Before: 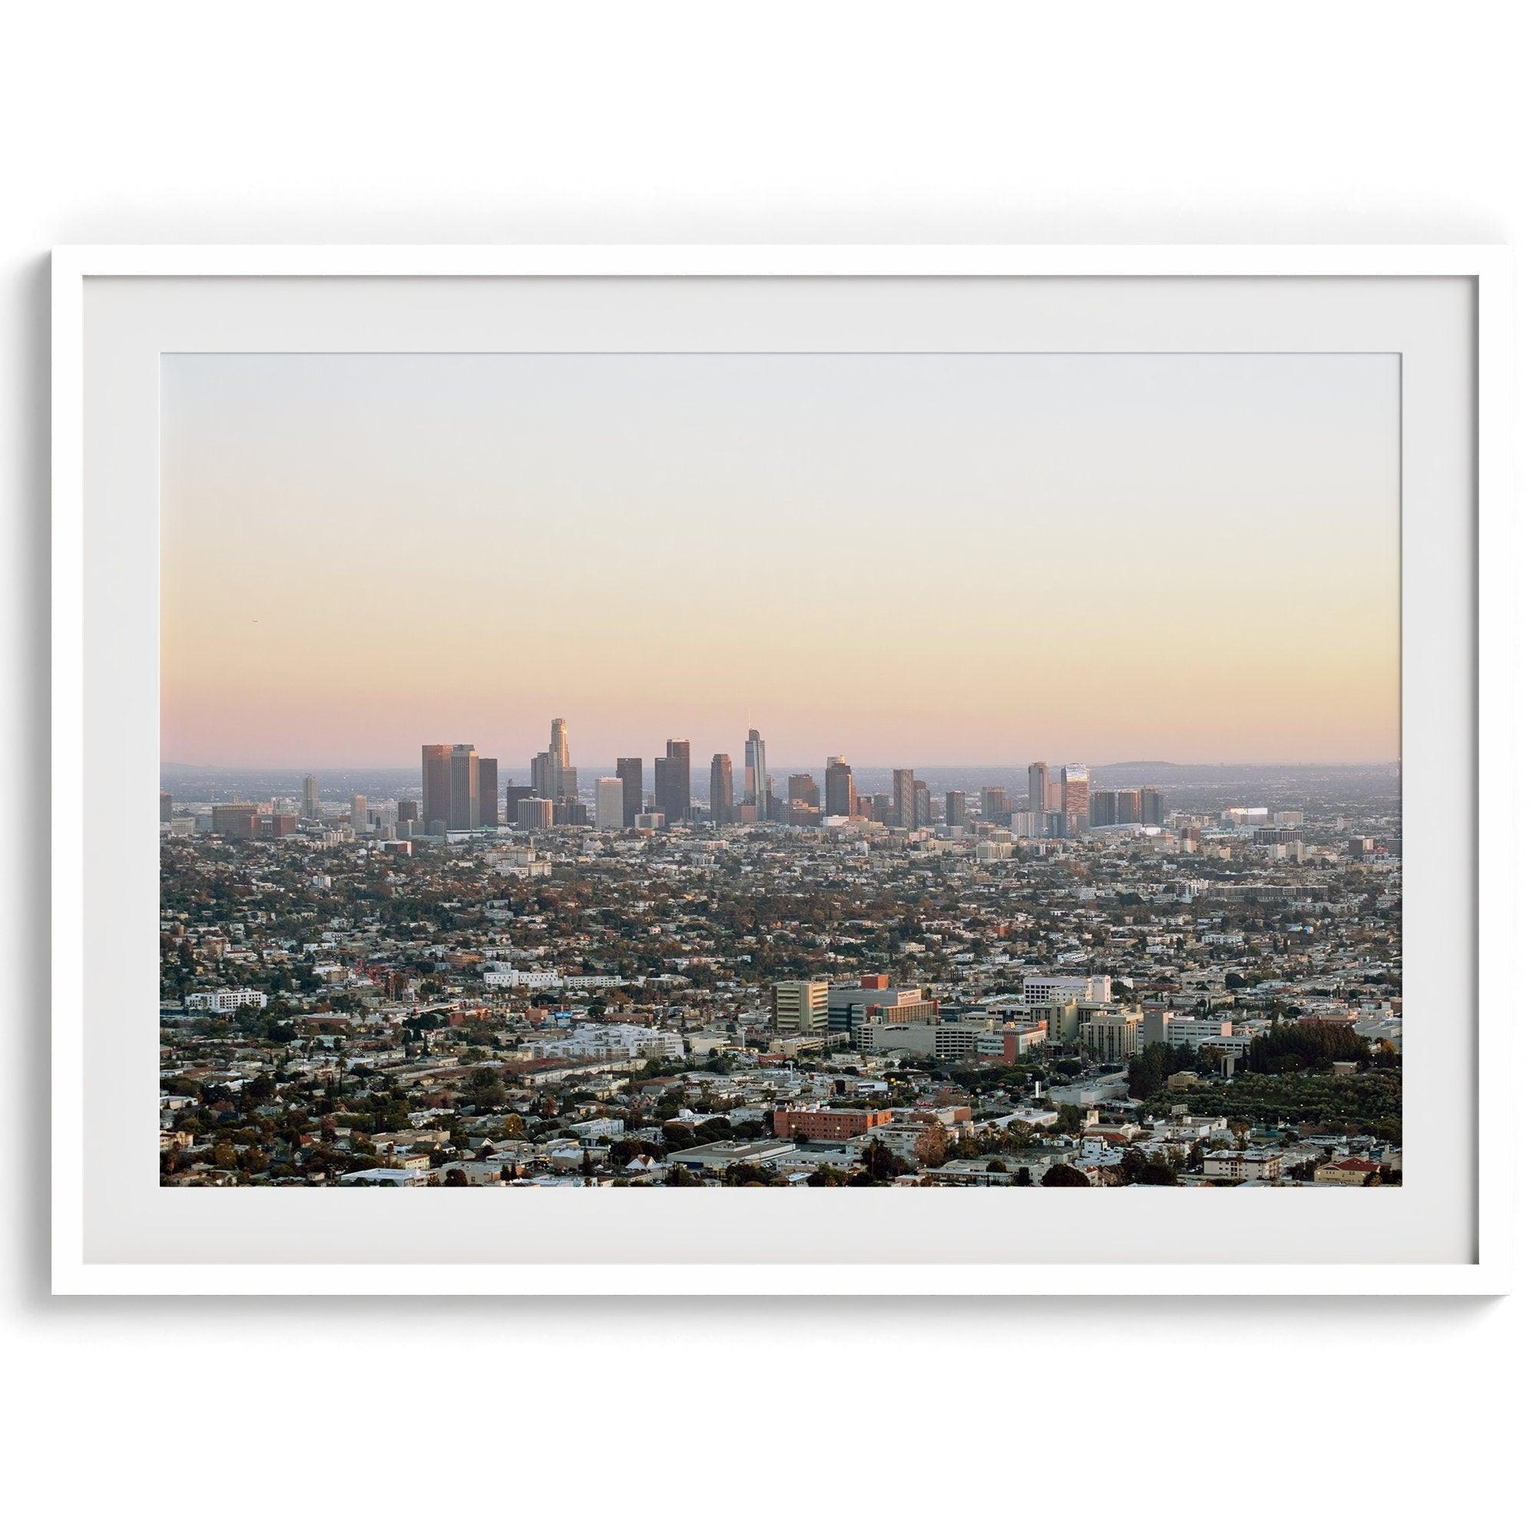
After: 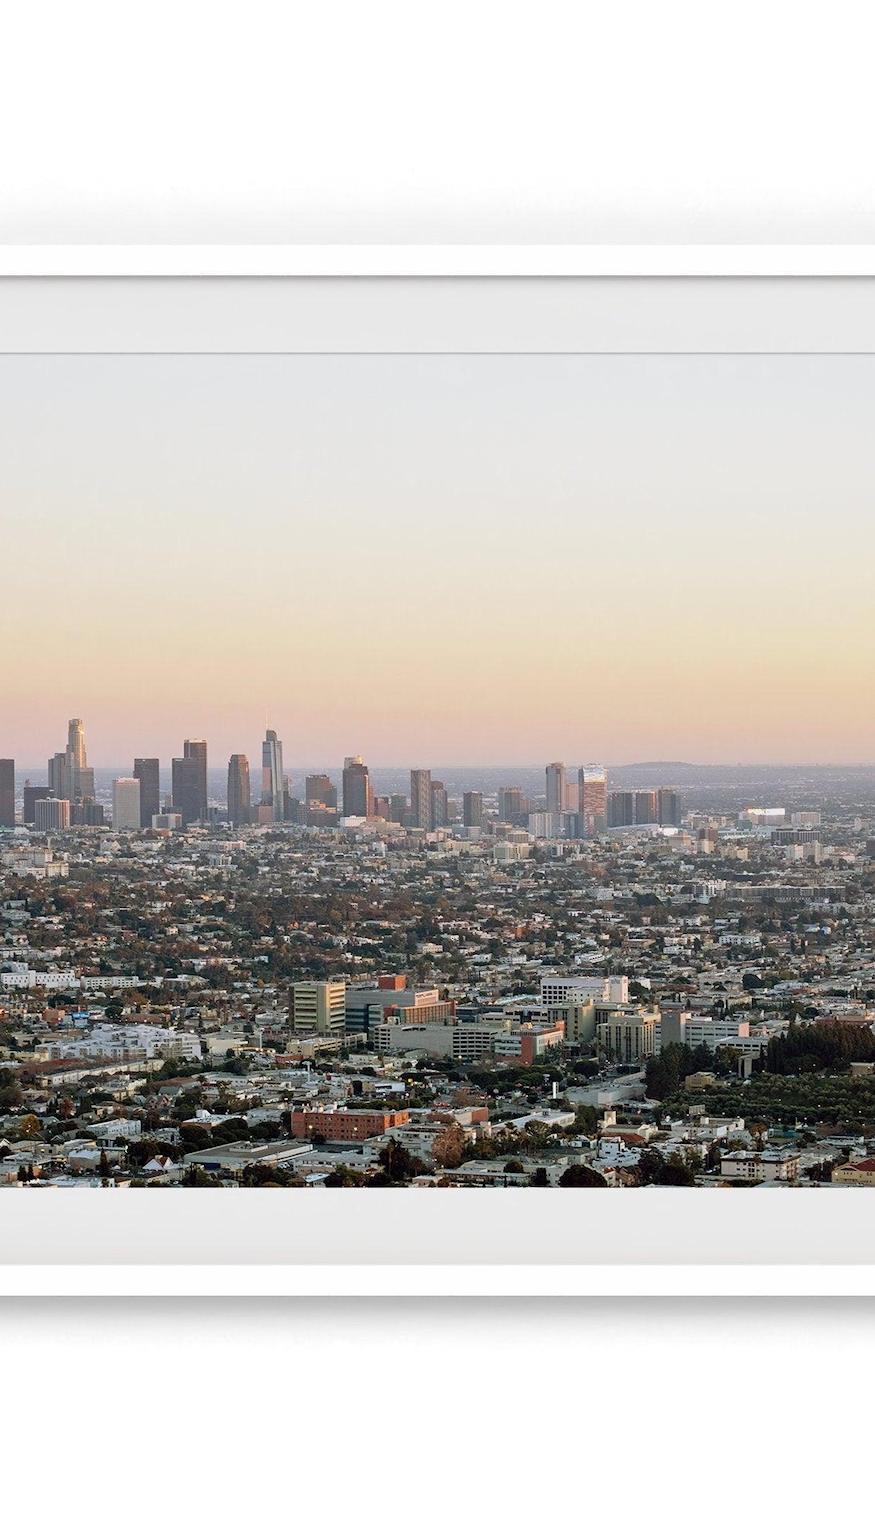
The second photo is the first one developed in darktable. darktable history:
crop: left 31.487%, top 0.008%, right 11.55%
